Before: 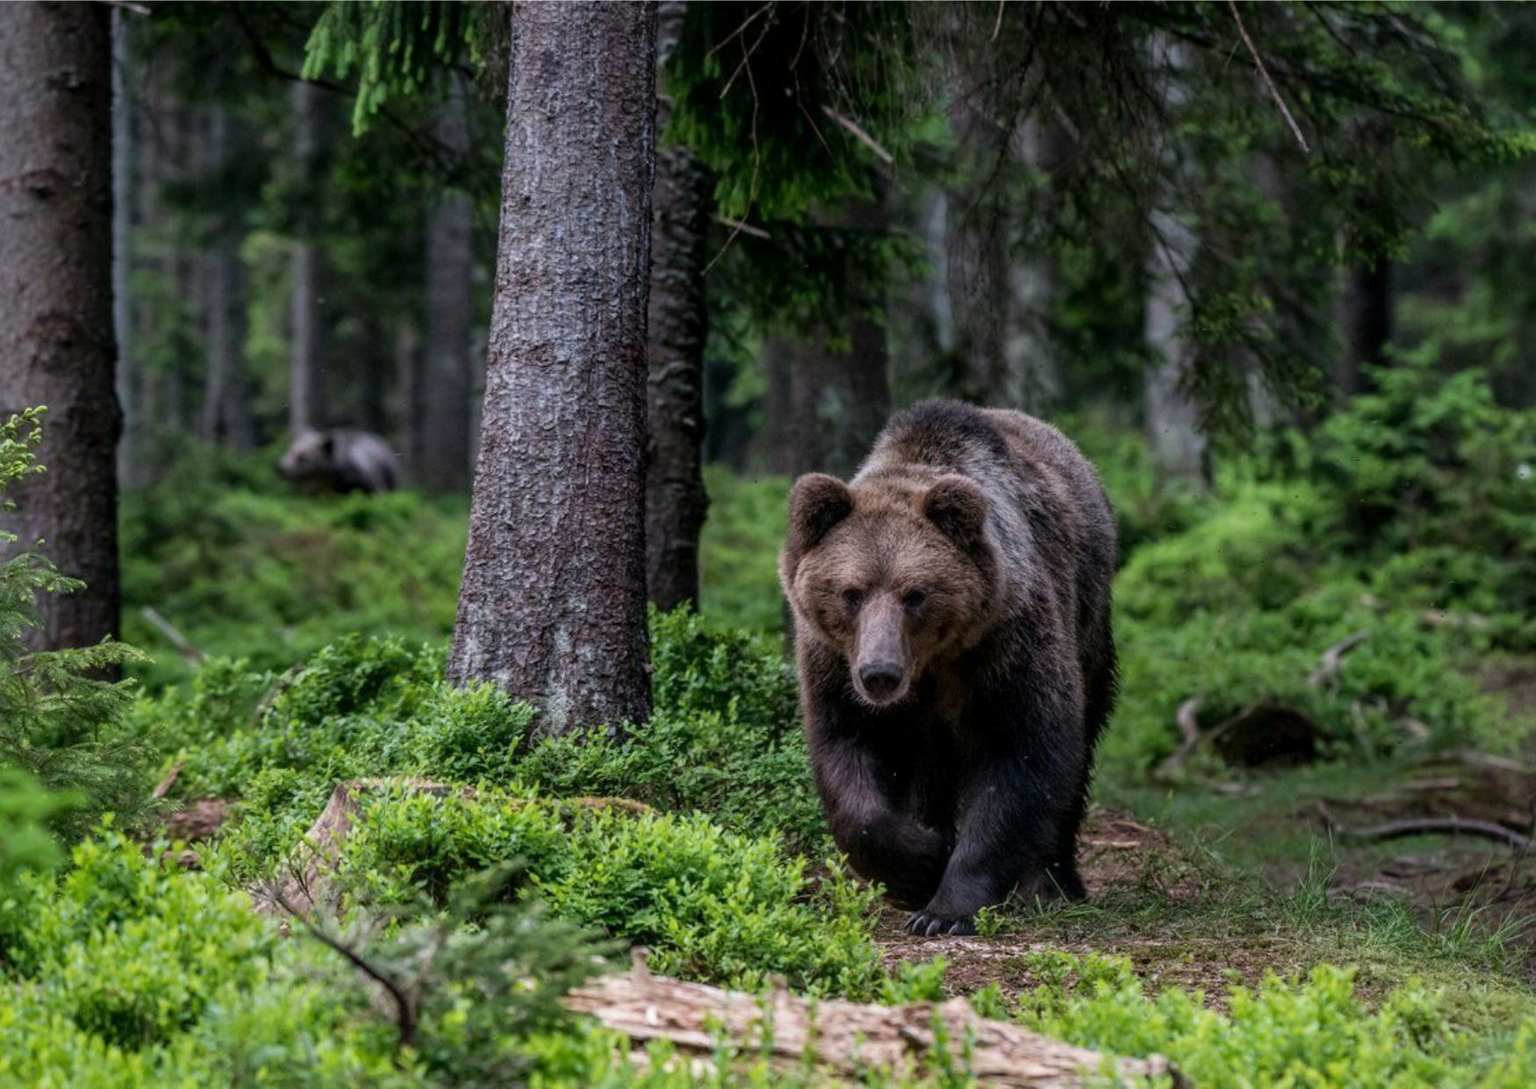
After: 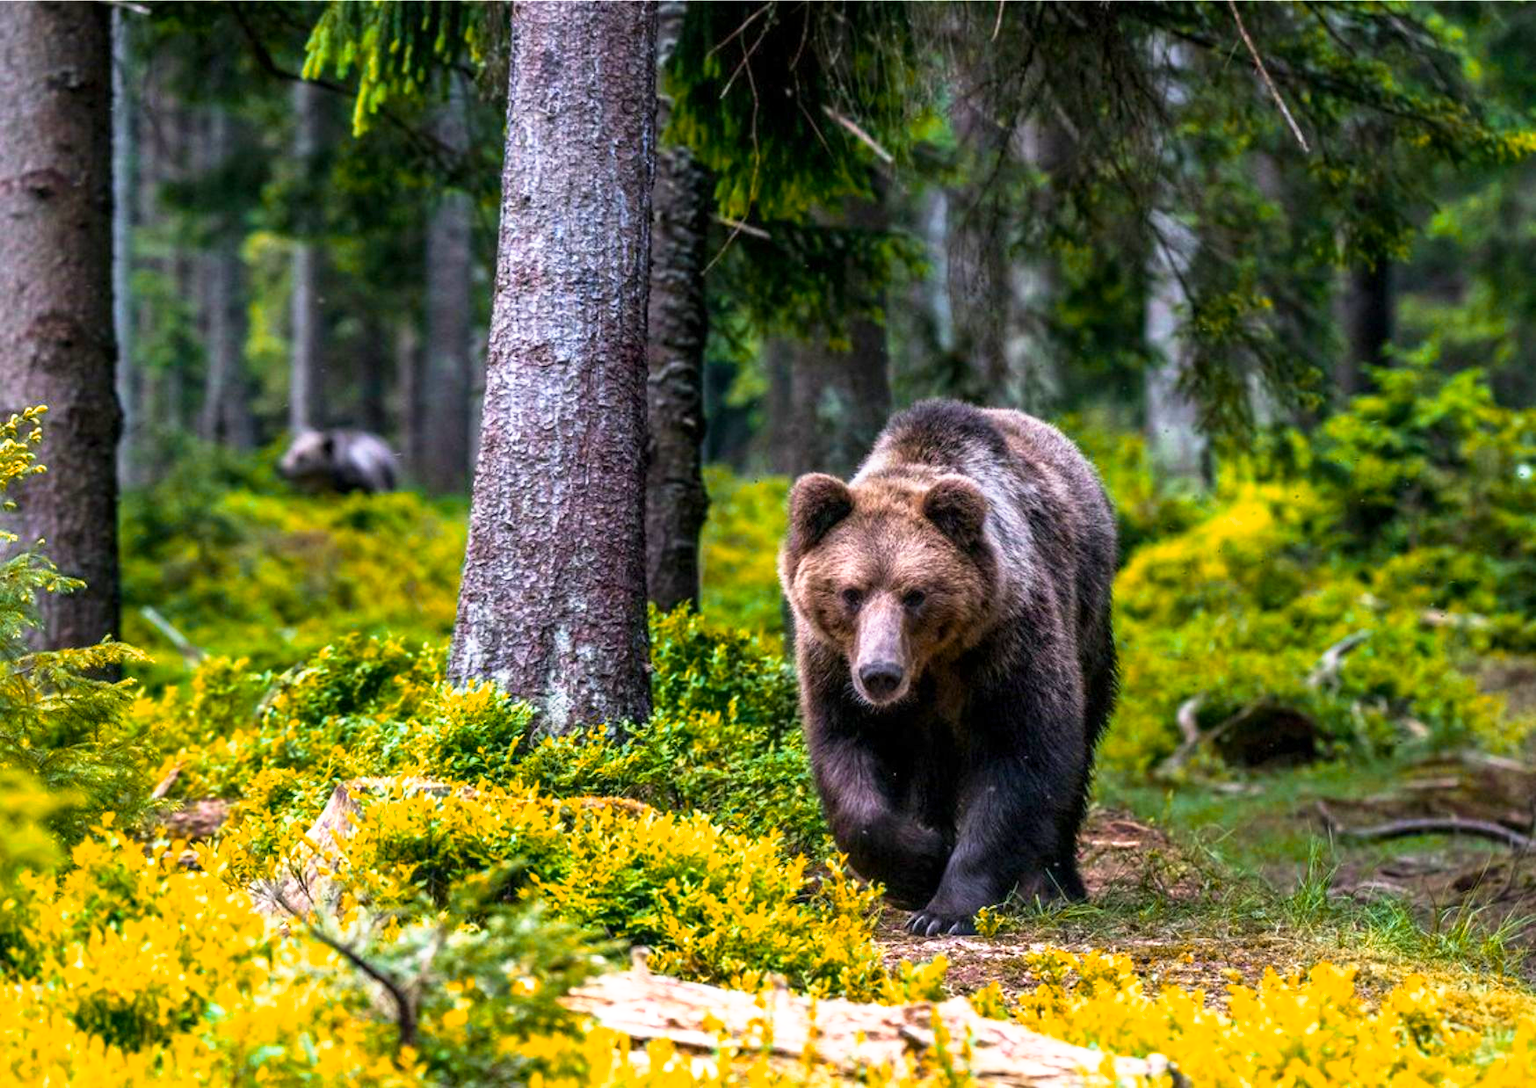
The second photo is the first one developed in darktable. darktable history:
base curve: curves: ch0 [(0, 0) (0.495, 0.917) (1, 1)], preserve colors none
color zones: curves: ch2 [(0, 0.5) (0.143, 0.5) (0.286, 0.416) (0.429, 0.5) (0.571, 0.5) (0.714, 0.5) (0.857, 0.5) (1, 0.5)]
color balance rgb: perceptual saturation grading › global saturation 75.62%, perceptual saturation grading › shadows -30.037%, perceptual brilliance grading › global brilliance 1.755%, perceptual brilliance grading › highlights 7.585%, perceptual brilliance grading › shadows -3.861%
